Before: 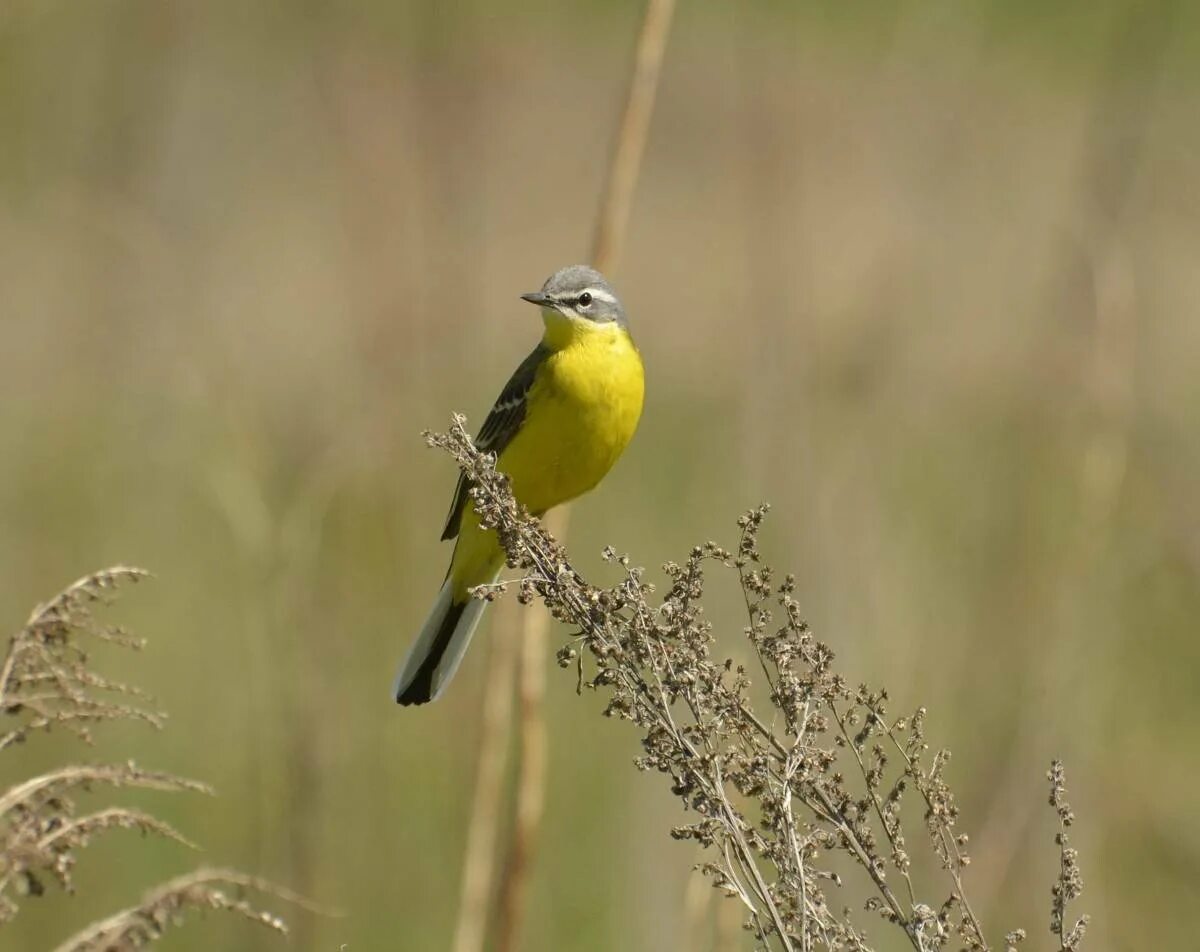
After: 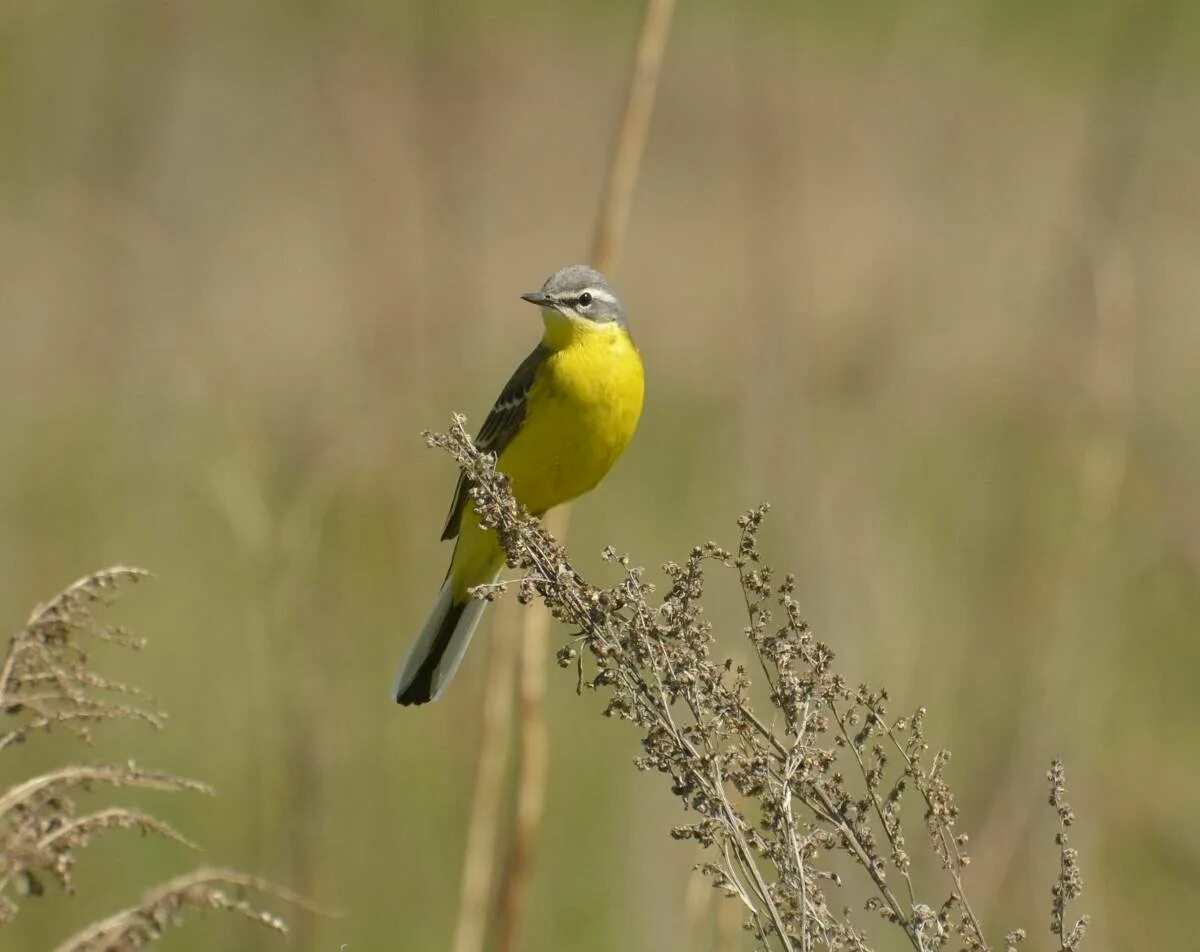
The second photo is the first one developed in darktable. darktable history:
exposure: black level correction 0.001, compensate highlight preservation false
shadows and highlights: on, module defaults
